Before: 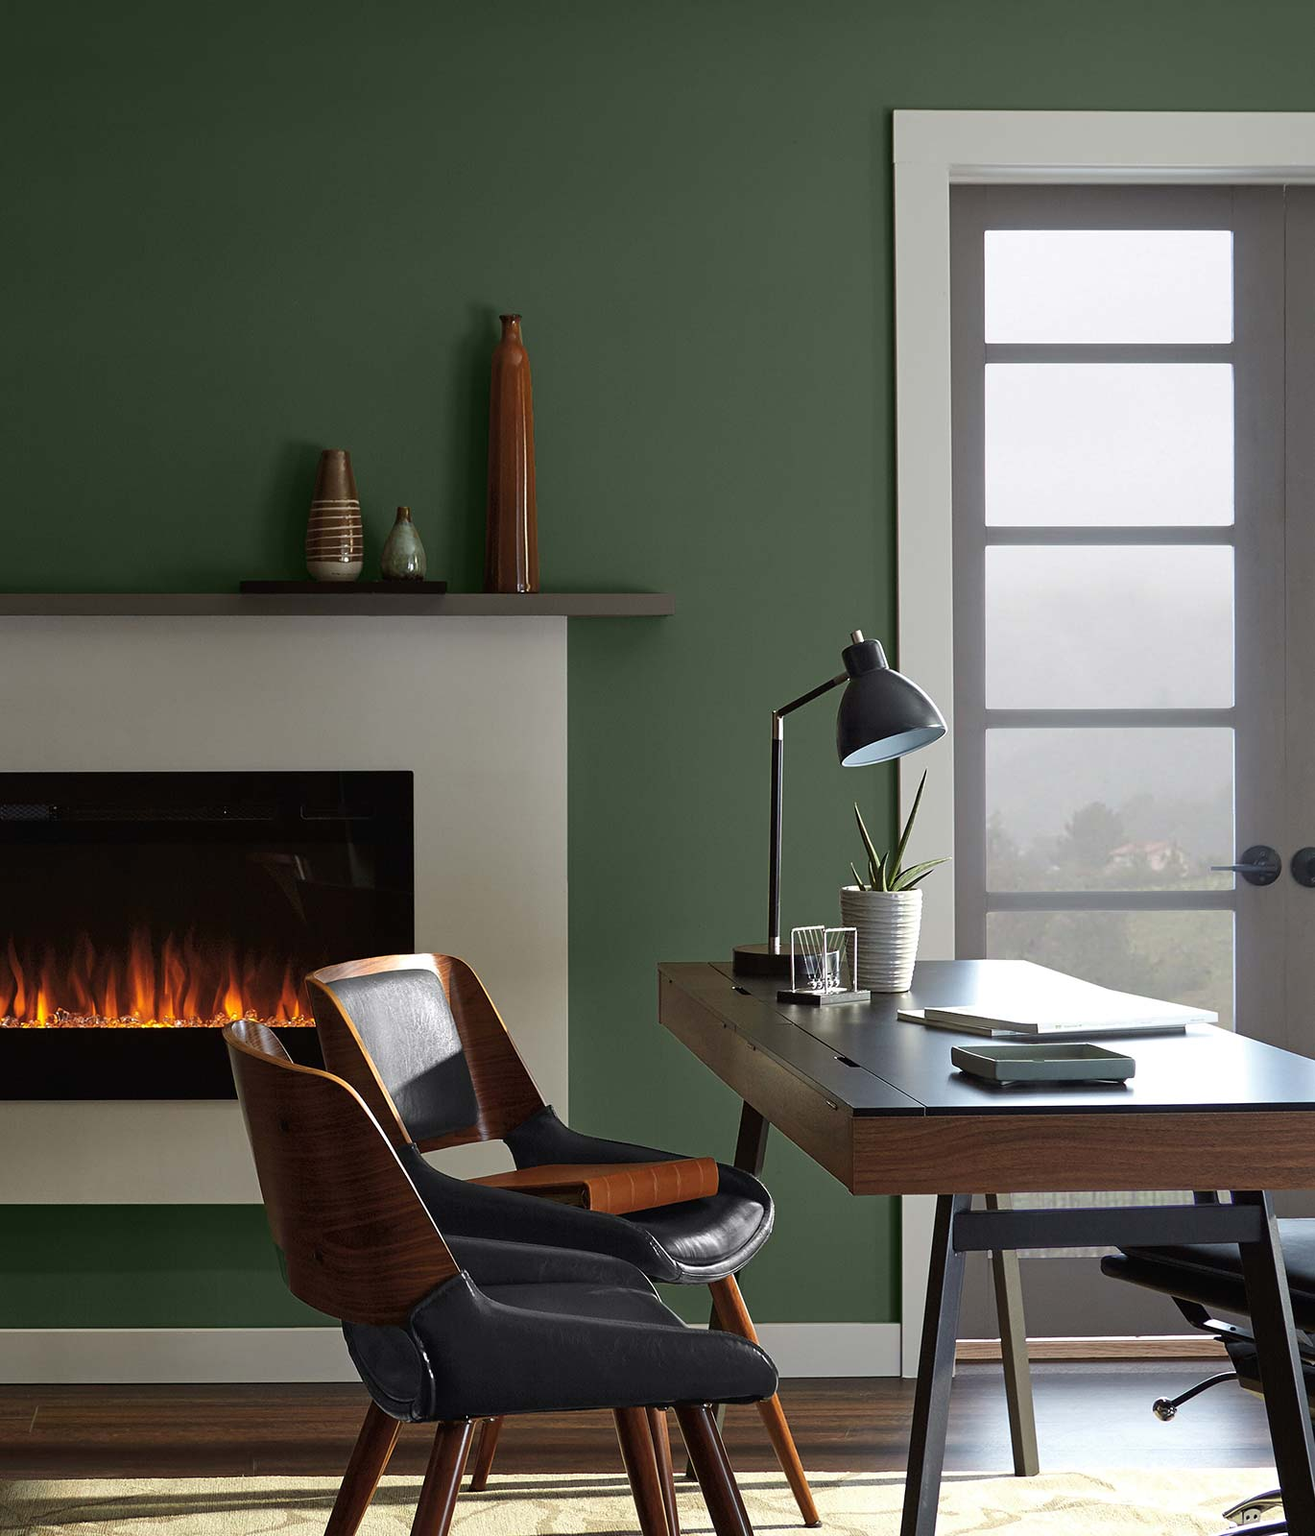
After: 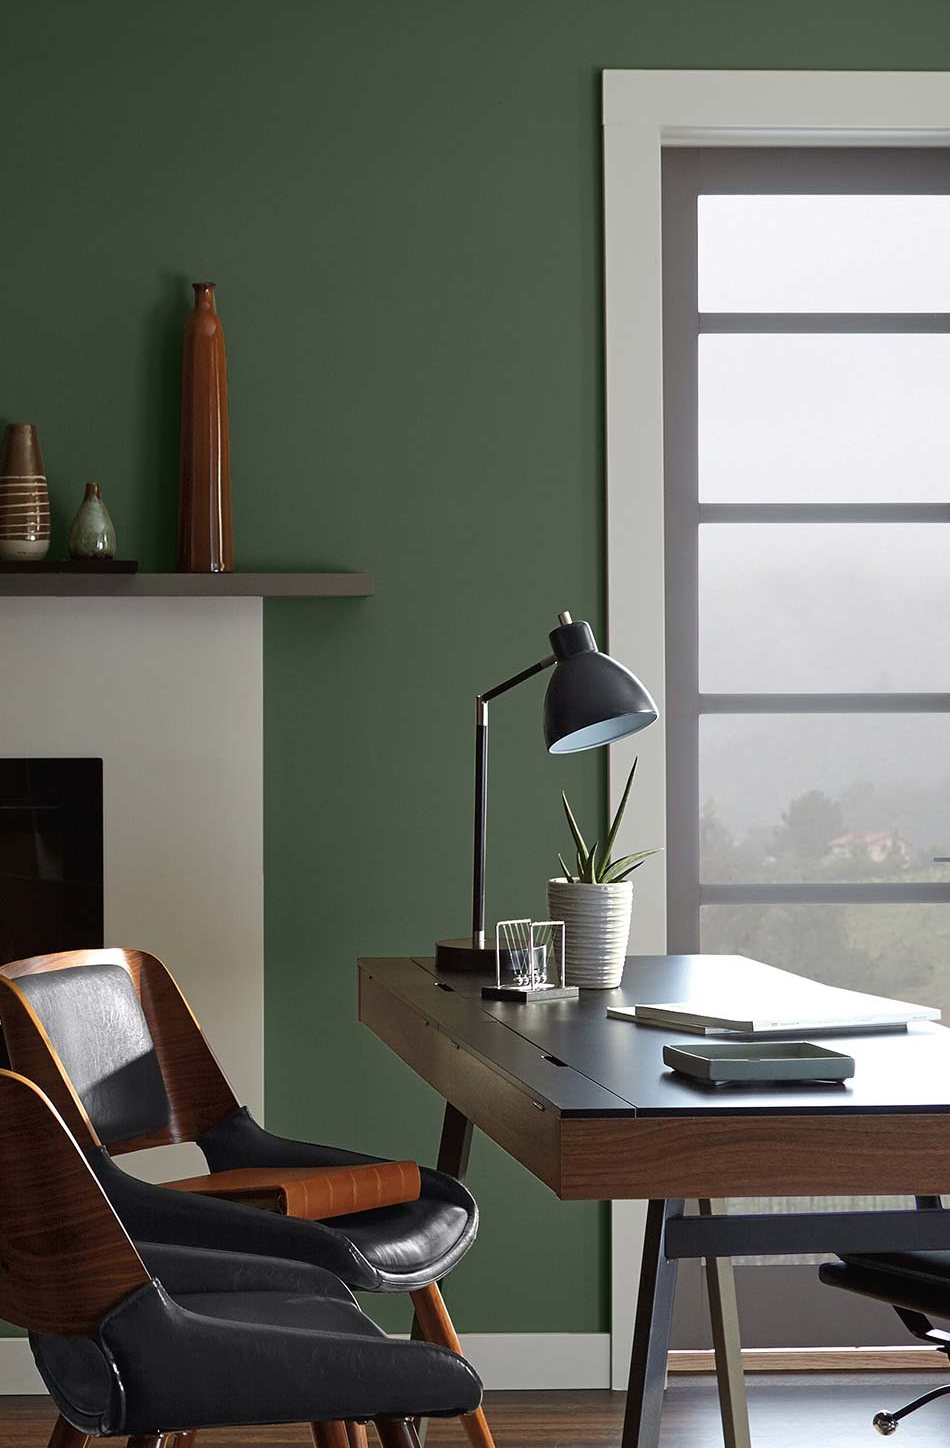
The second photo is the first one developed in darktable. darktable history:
crop and rotate: left 23.972%, top 2.844%, right 6.661%, bottom 6.595%
